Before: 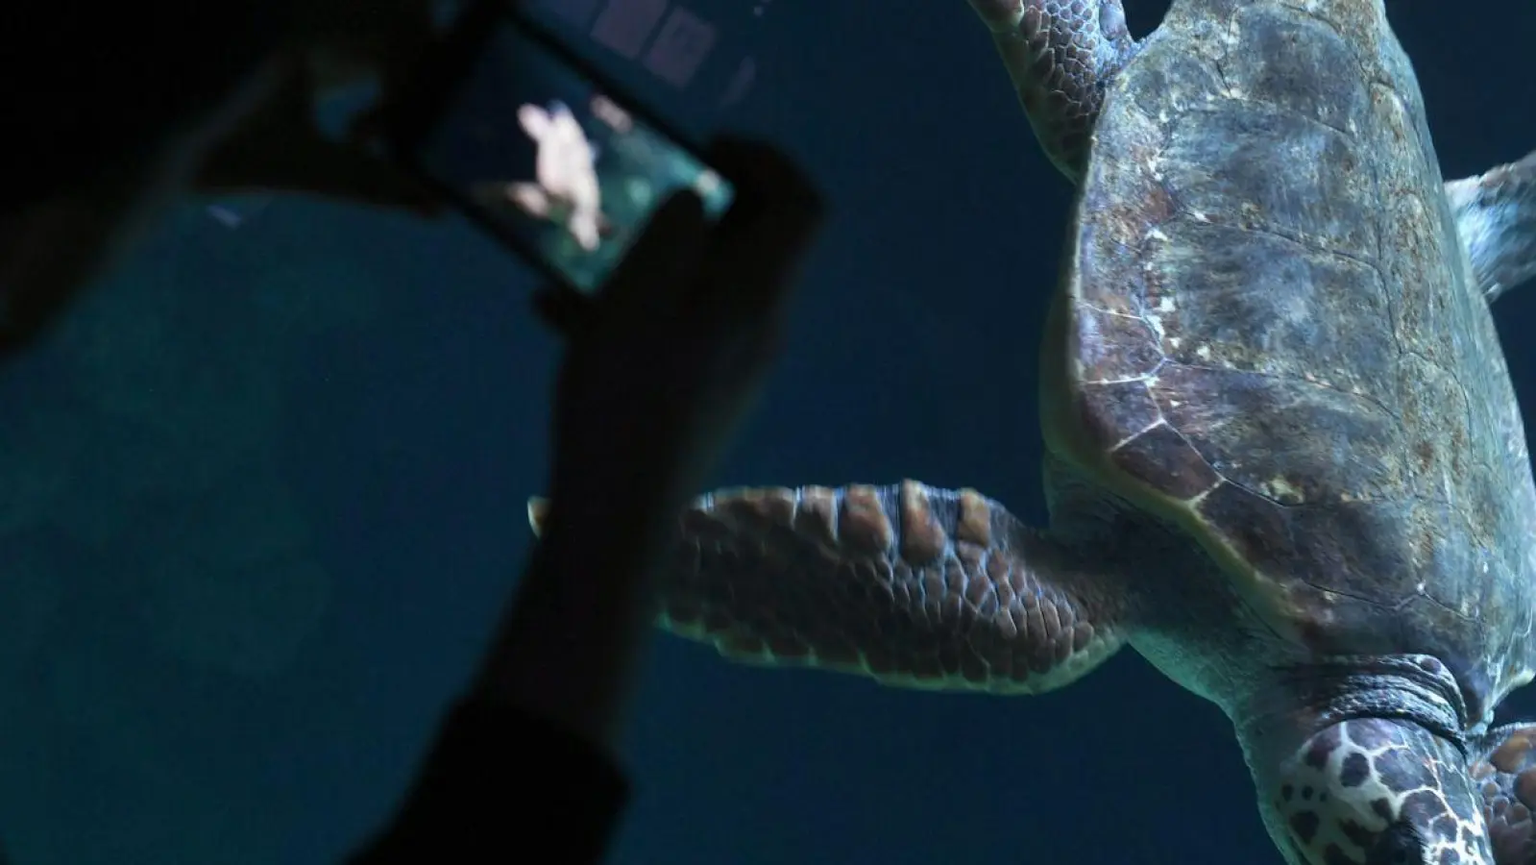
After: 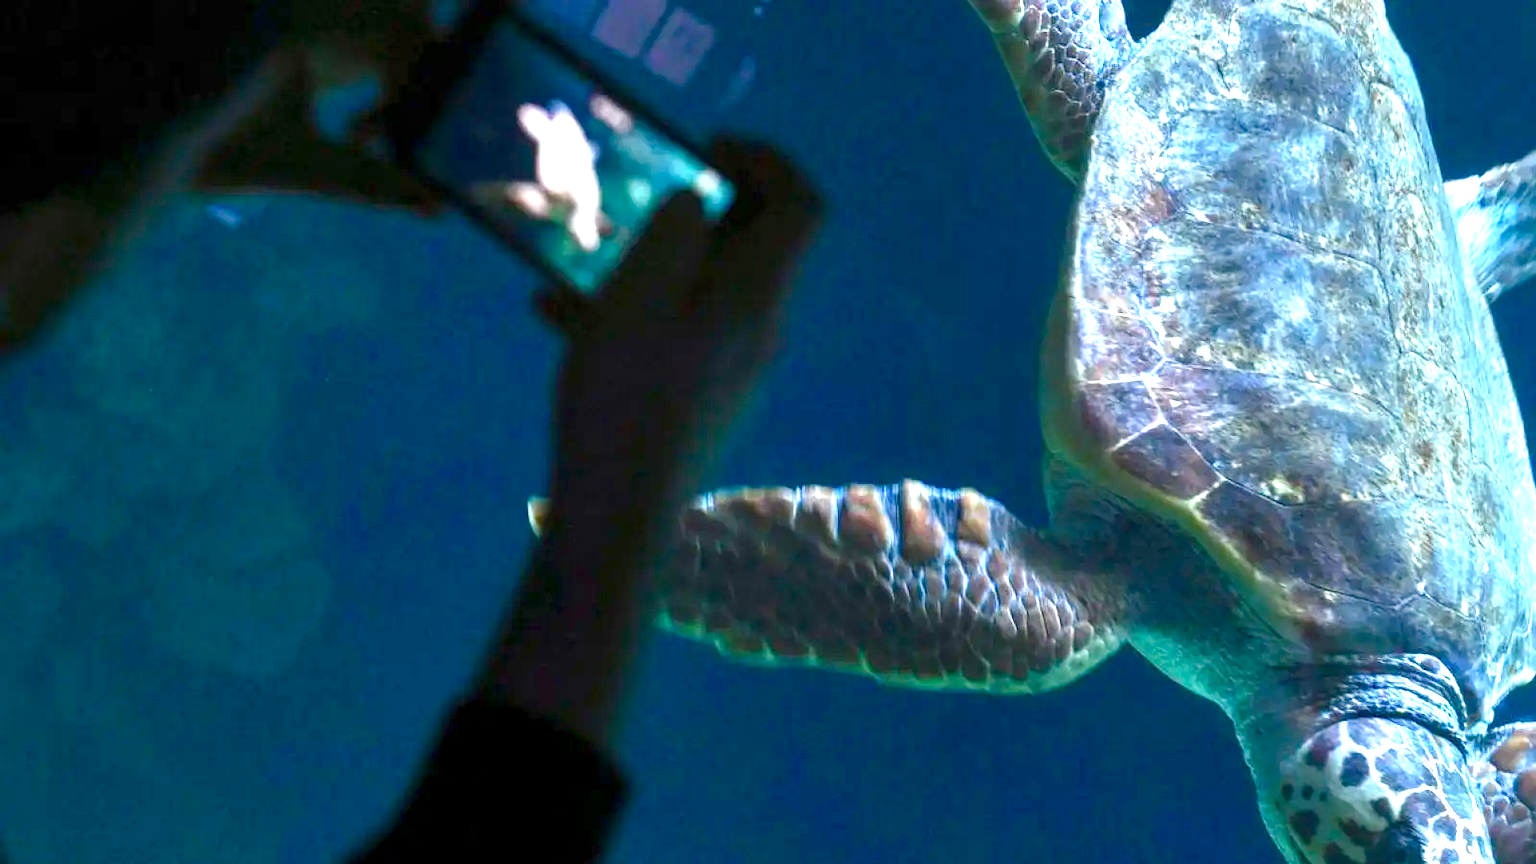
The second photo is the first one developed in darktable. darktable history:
local contrast: on, module defaults
exposure: black level correction 0, exposure 1.513 EV, compensate highlight preservation false
color balance rgb: highlights gain › chroma 0.105%, highlights gain › hue 332.24°, linear chroma grading › global chroma 19.492%, perceptual saturation grading › global saturation 20%, perceptual saturation grading › highlights -25.157%, perceptual saturation grading › shadows 49.435%, global vibrance 15.161%
